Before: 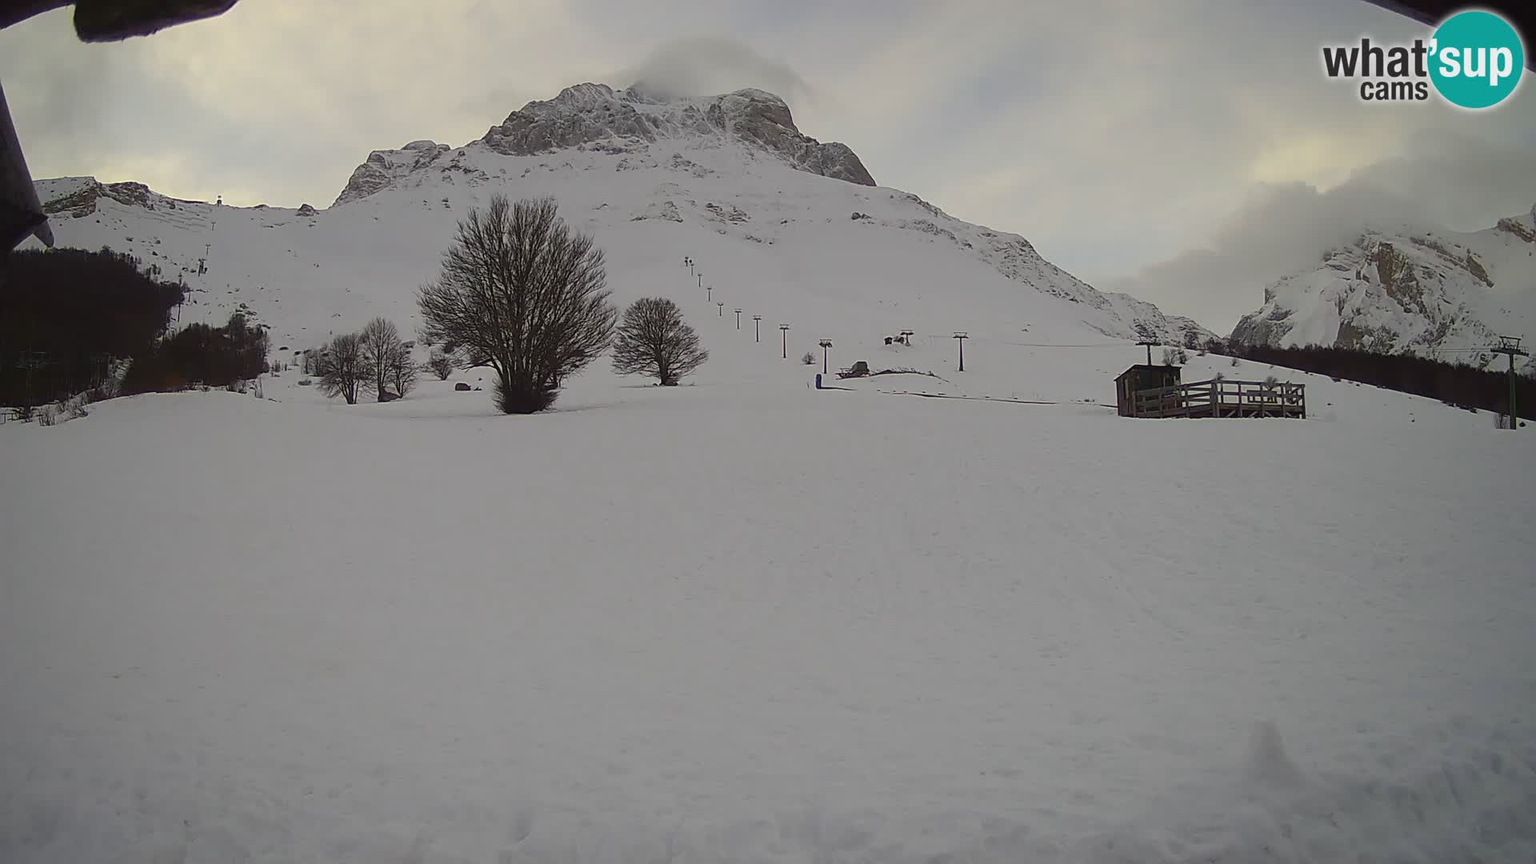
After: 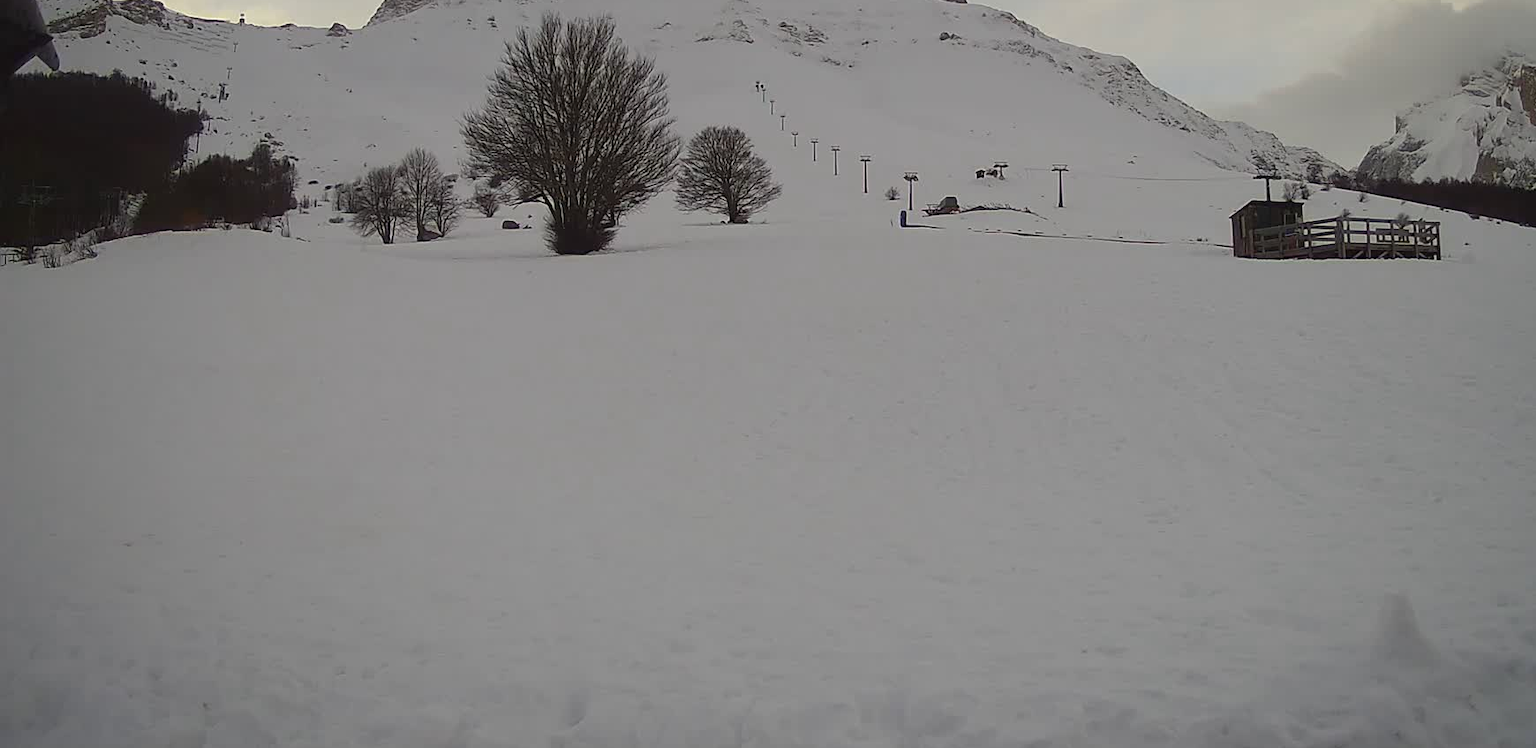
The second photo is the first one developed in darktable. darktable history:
crop: top 21.226%, right 9.33%, bottom 0.242%
